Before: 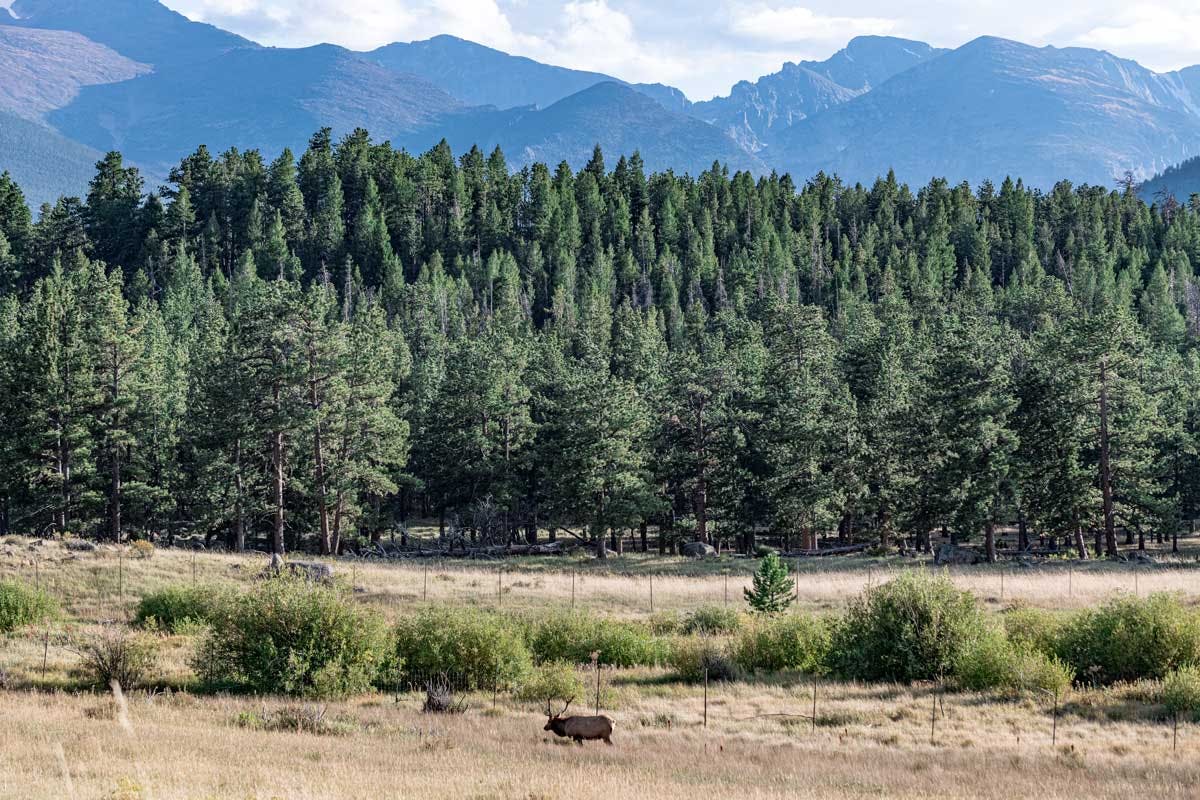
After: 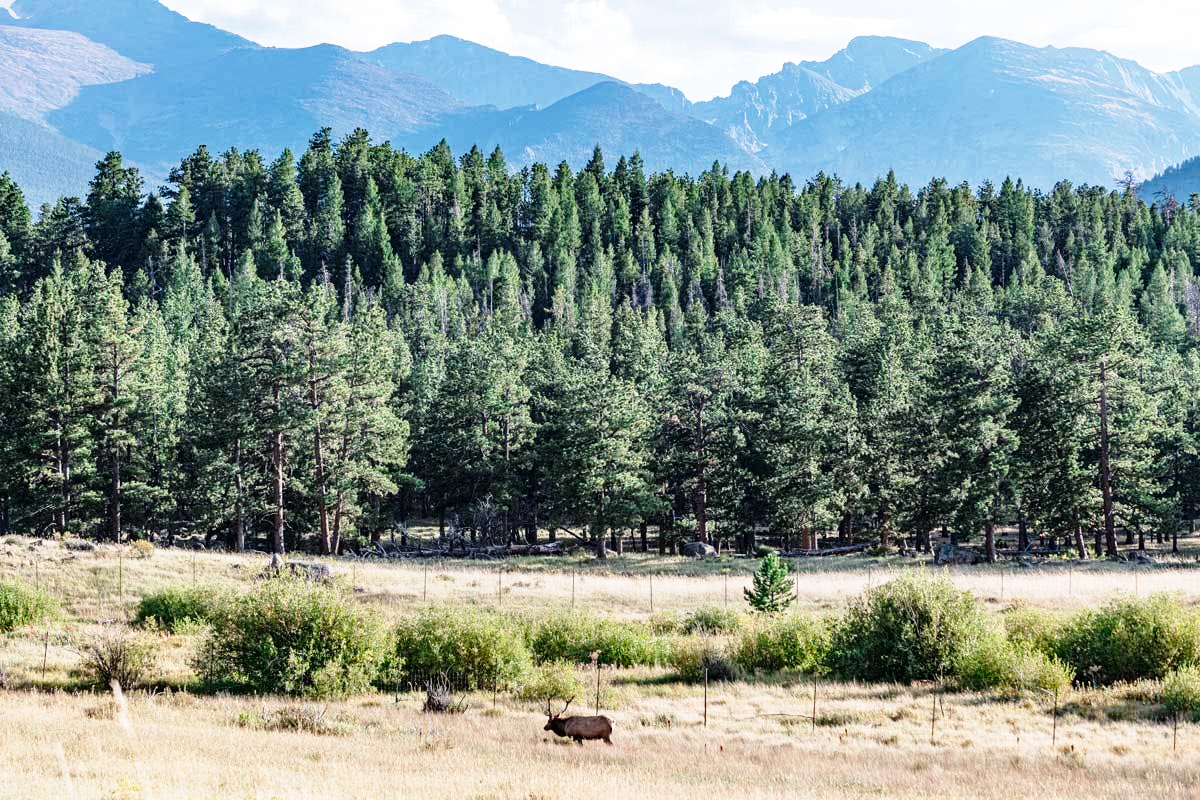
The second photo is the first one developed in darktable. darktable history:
color zones: curves: ch0 [(0, 0.5) (0.143, 0.5) (0.286, 0.5) (0.429, 0.5) (0.571, 0.5) (0.714, 0.476) (0.857, 0.5) (1, 0.5)]; ch2 [(0, 0.5) (0.143, 0.5) (0.286, 0.5) (0.429, 0.5) (0.571, 0.5) (0.714, 0.487) (0.857, 0.5) (1, 0.5)]
base curve: curves: ch0 [(0, 0) (0.028, 0.03) (0.121, 0.232) (0.46, 0.748) (0.859, 0.968) (1, 1)], preserve colors none
